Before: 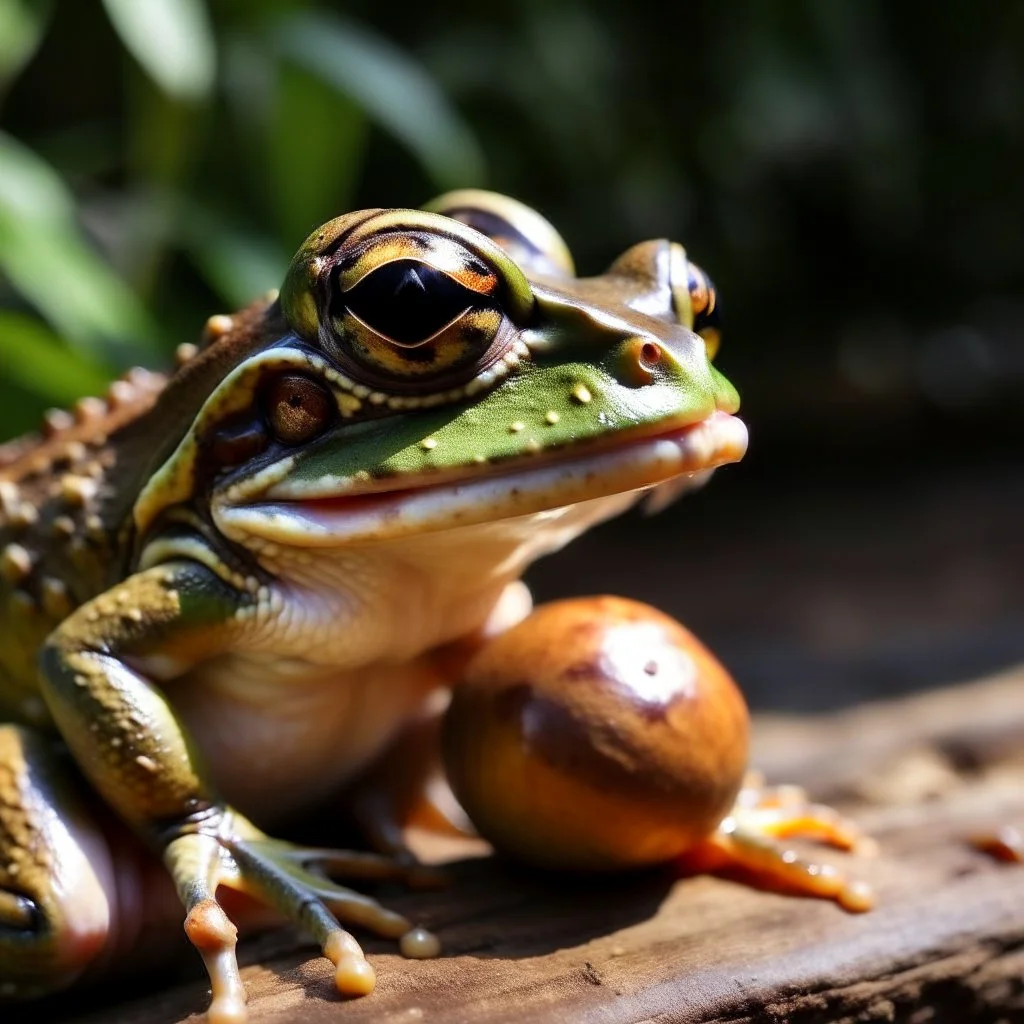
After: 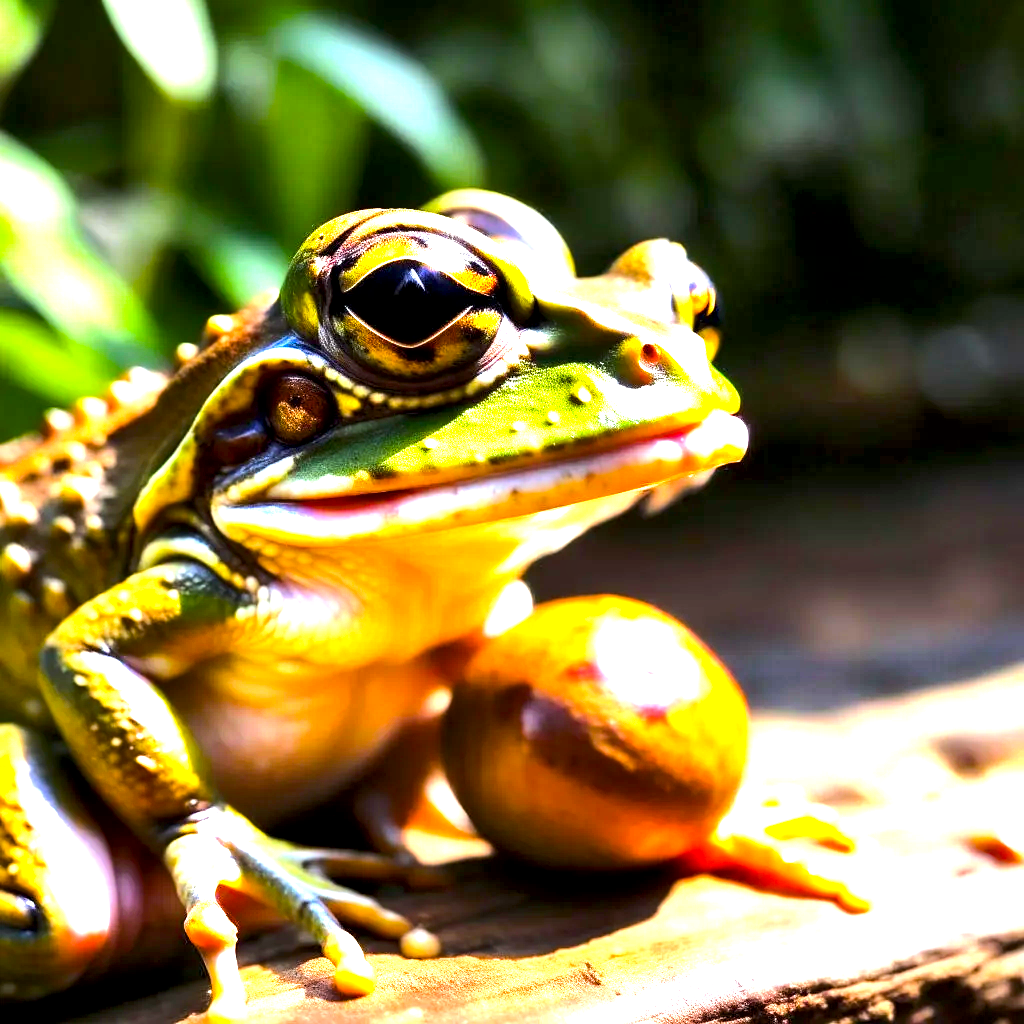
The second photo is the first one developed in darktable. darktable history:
color balance rgb: linear chroma grading › global chroma 15%, perceptual saturation grading › global saturation 30%
local contrast: mode bilateral grid, contrast 20, coarseness 50, detail 132%, midtone range 0.2
exposure: black level correction 0.001, exposure 1.719 EV, compensate exposure bias true, compensate highlight preservation false
tone equalizer: -8 EV 0.001 EV, -7 EV -0.002 EV, -6 EV 0.002 EV, -5 EV -0.03 EV, -4 EV -0.116 EV, -3 EV -0.169 EV, -2 EV 0.24 EV, -1 EV 0.702 EV, +0 EV 0.493 EV
